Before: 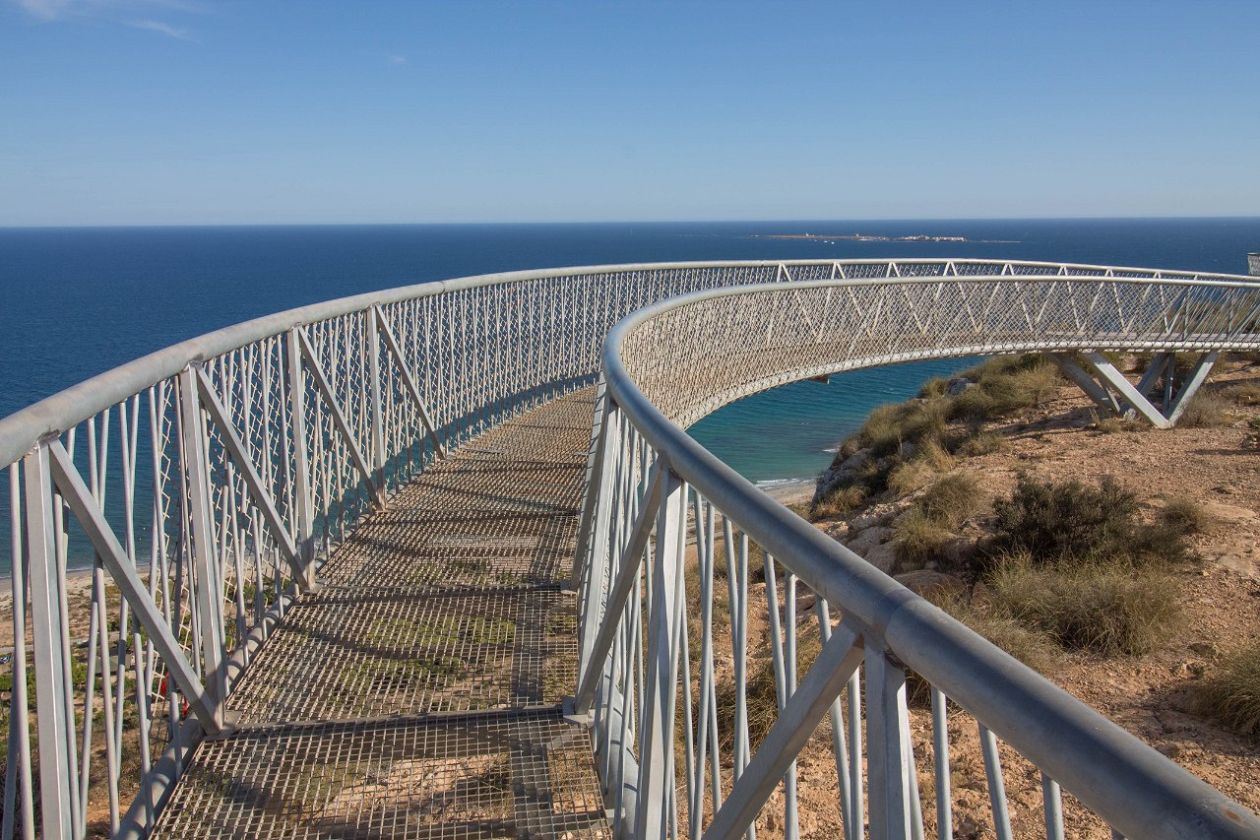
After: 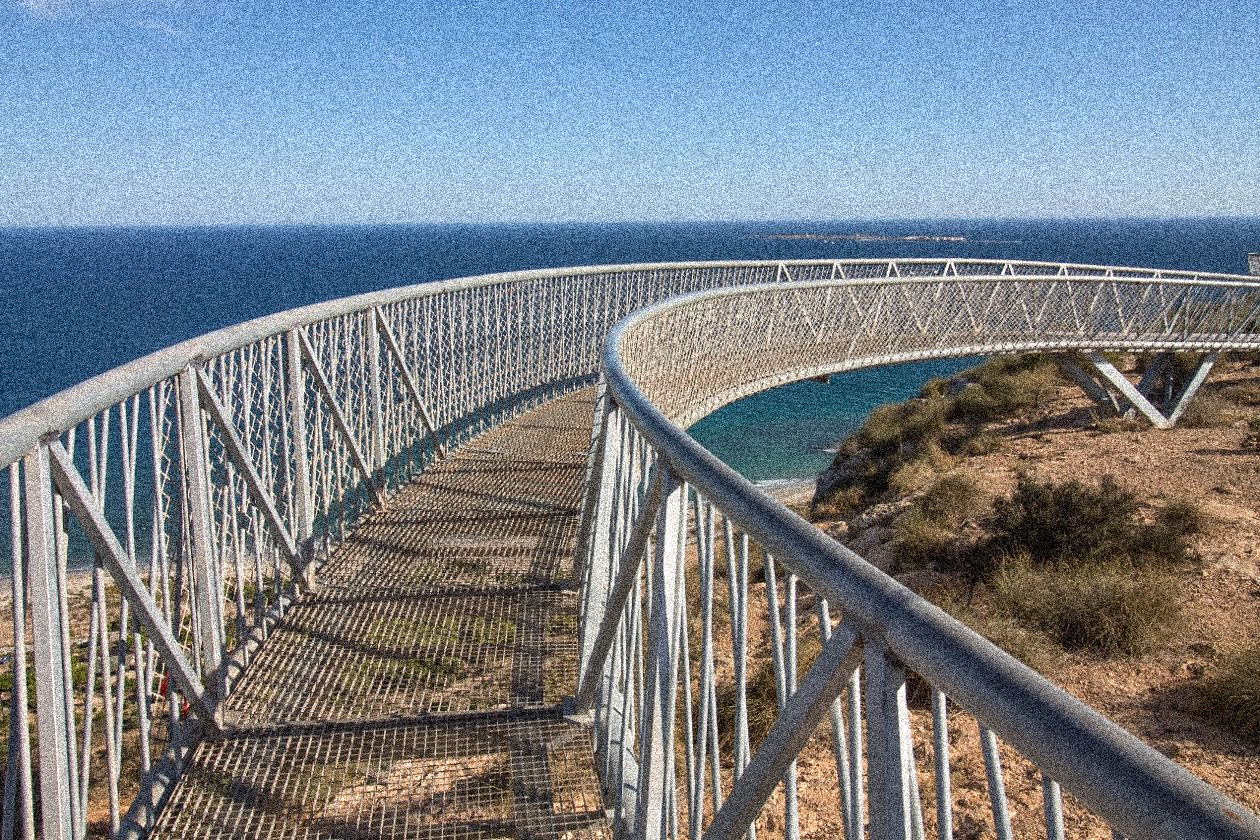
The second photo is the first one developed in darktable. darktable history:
grain: coarseness 3.75 ISO, strength 100%, mid-tones bias 0%
tone equalizer: -8 EV -0.417 EV, -7 EV -0.389 EV, -6 EV -0.333 EV, -5 EV -0.222 EV, -3 EV 0.222 EV, -2 EV 0.333 EV, -1 EV 0.389 EV, +0 EV 0.417 EV, edges refinement/feathering 500, mask exposure compensation -1.57 EV, preserve details no
shadows and highlights: shadows 20.55, highlights -20.99, soften with gaussian
